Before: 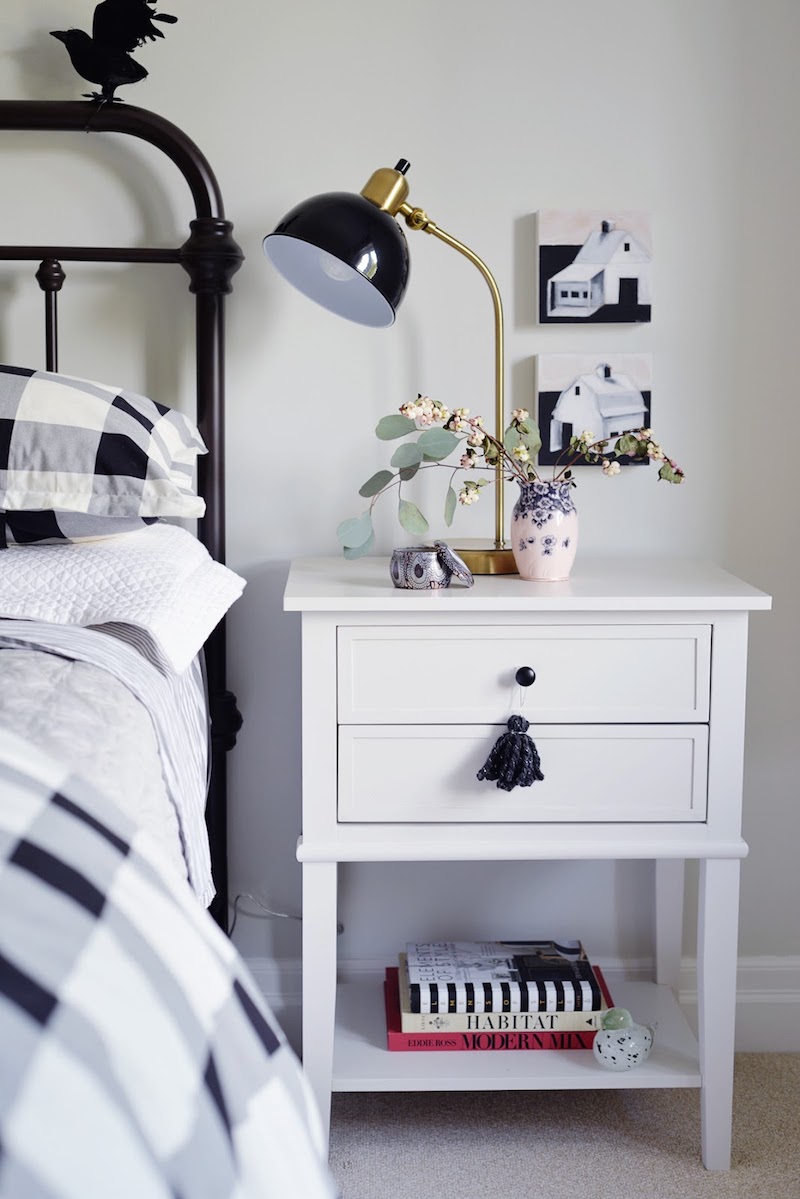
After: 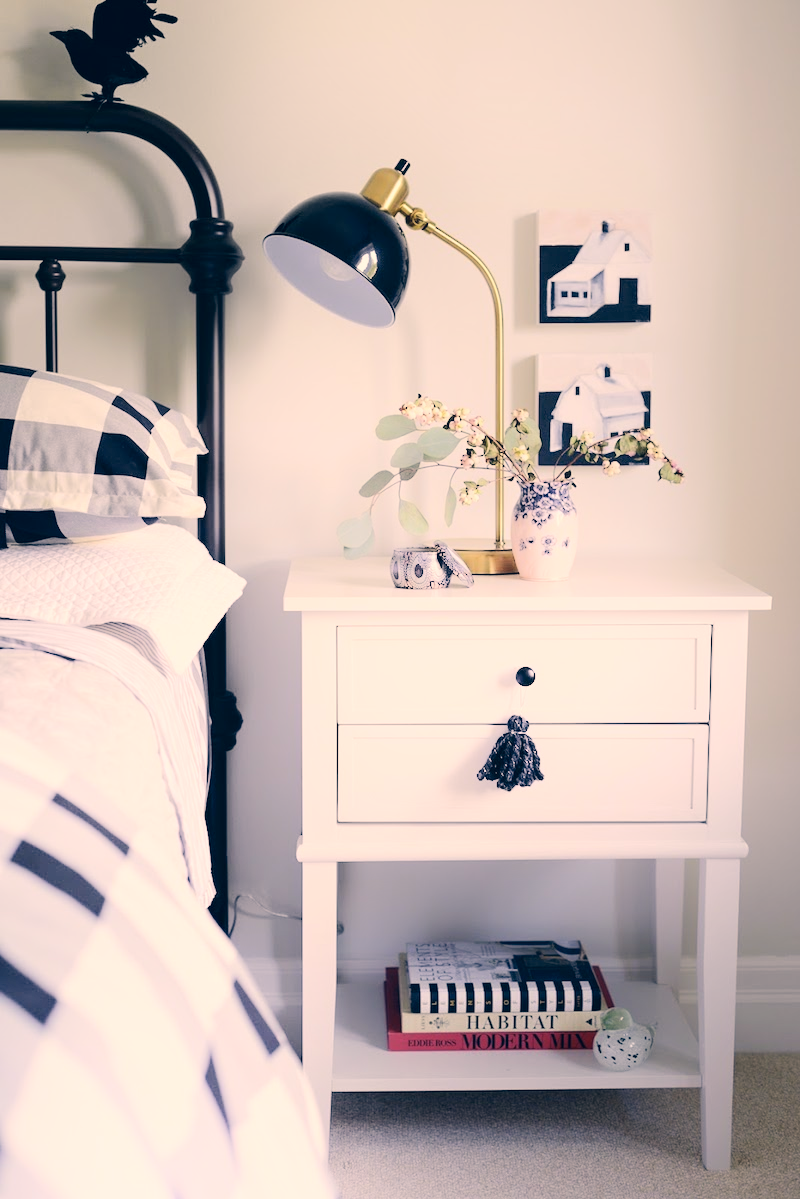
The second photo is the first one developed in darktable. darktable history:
shadows and highlights: shadows -54.3, highlights 86.09, soften with gaussian
color correction: highlights a* 10.32, highlights b* 14.66, shadows a* -9.59, shadows b* -15.02
